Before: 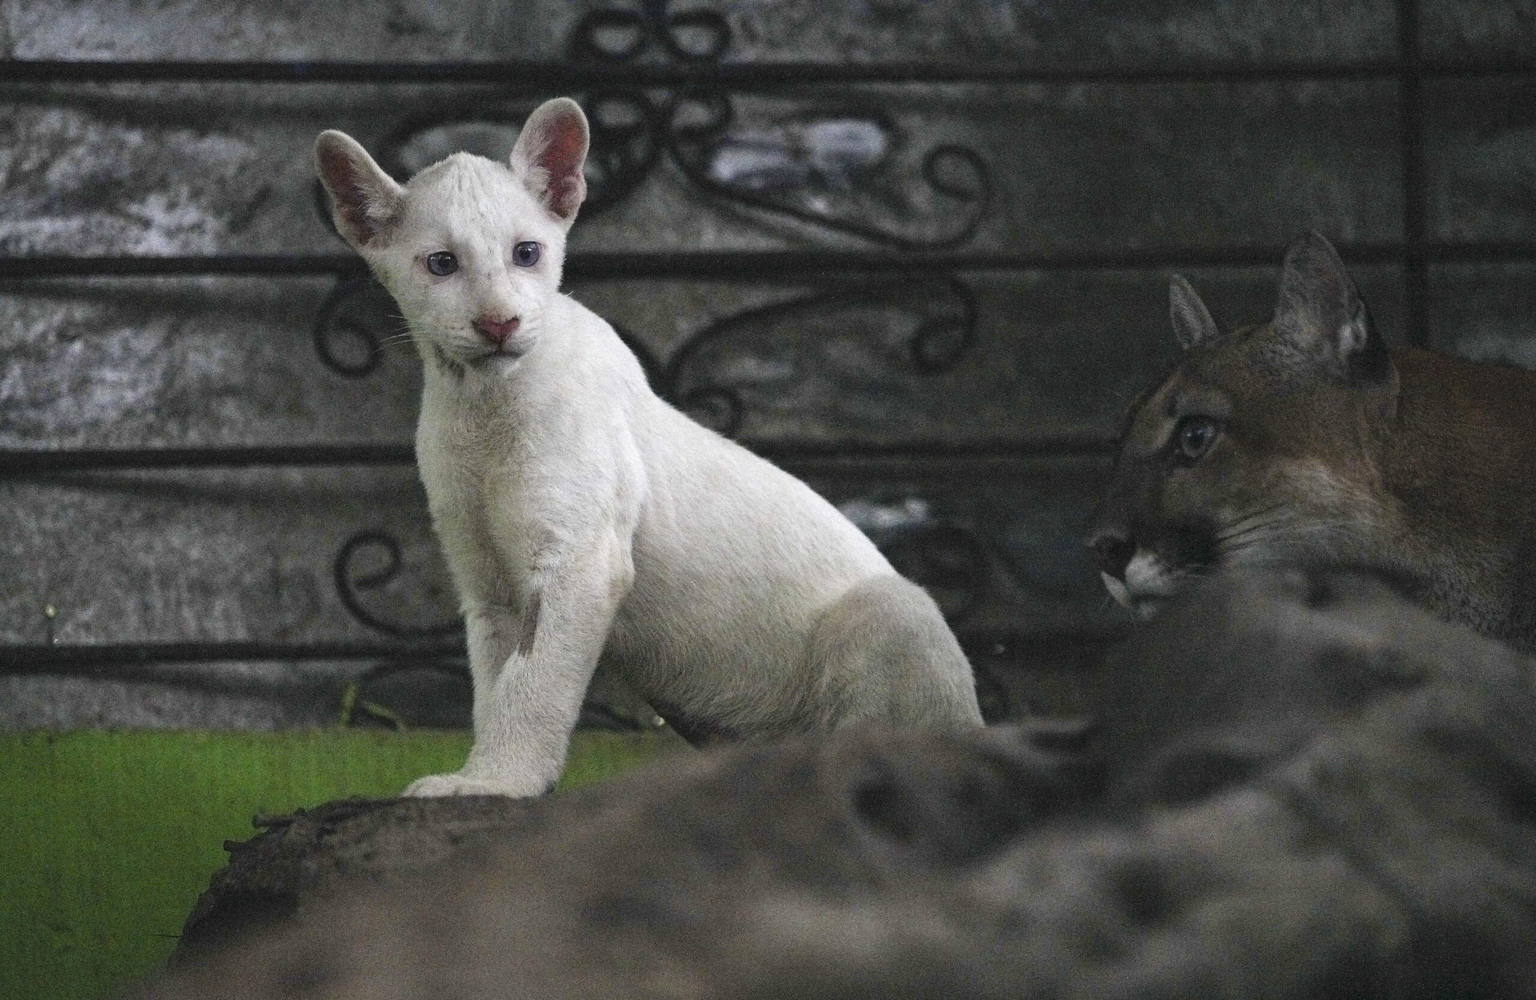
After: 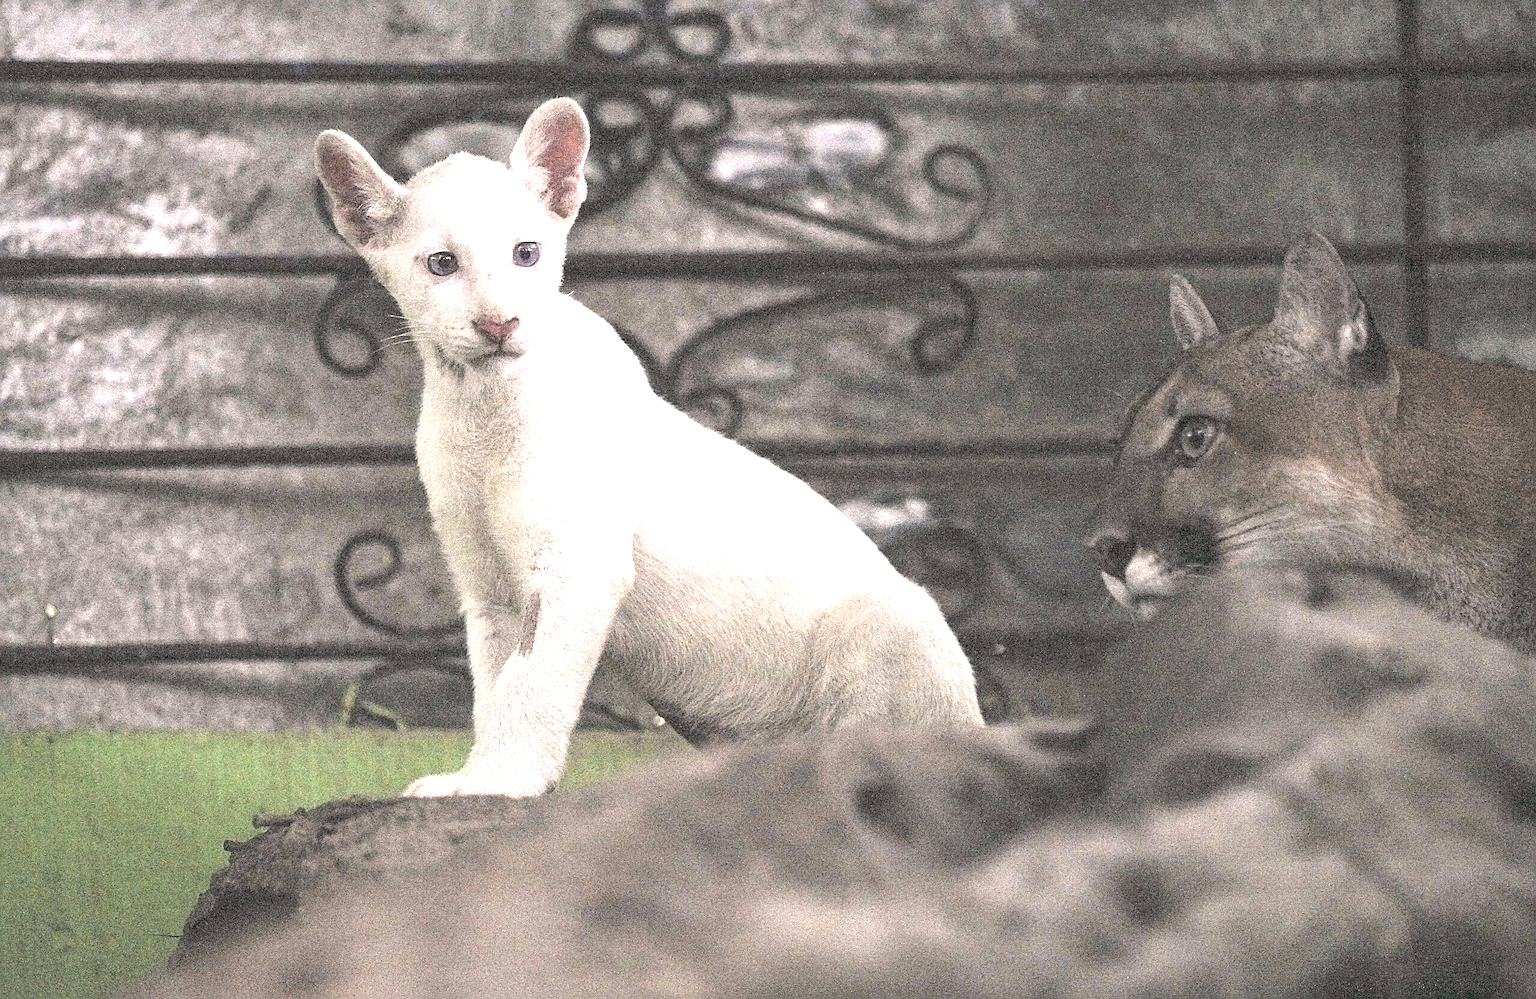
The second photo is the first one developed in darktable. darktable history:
color correction: highlights a* 5.96, highlights b* 4.79
exposure: black level correction 0.001, exposure 1.733 EV, compensate exposure bias true, compensate highlight preservation false
contrast brightness saturation: brightness 0.188, saturation -0.519
sharpen: on, module defaults
